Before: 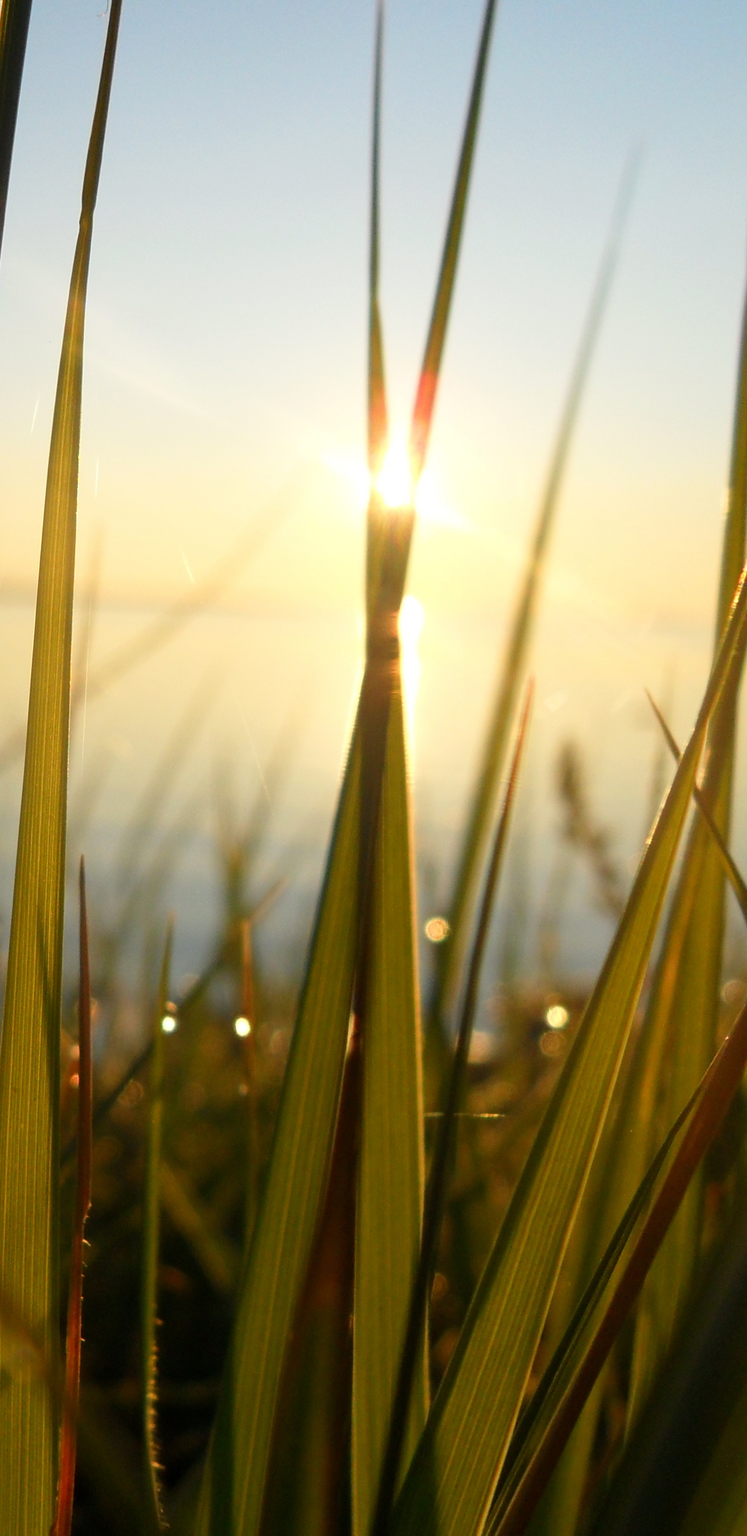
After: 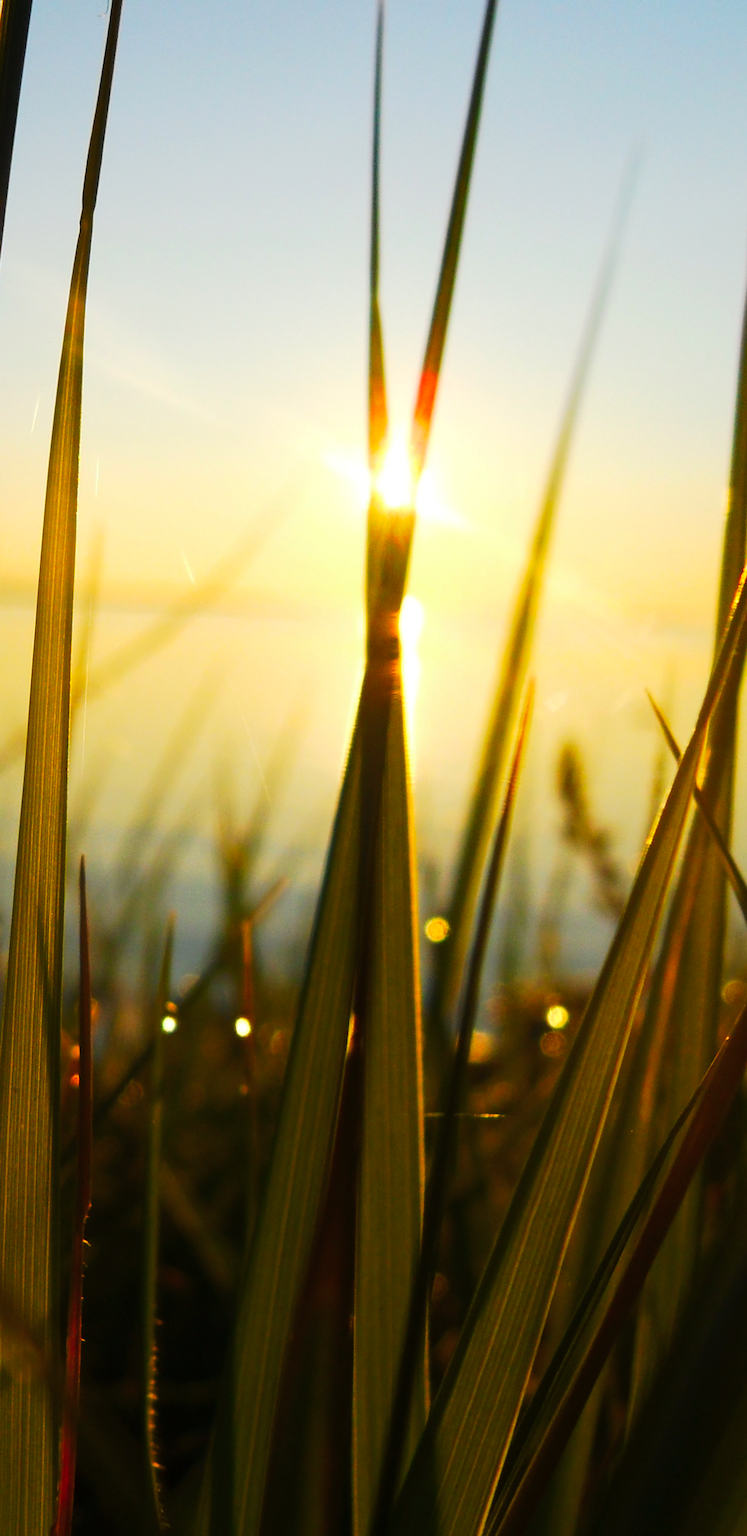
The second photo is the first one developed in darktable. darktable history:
tone curve: curves: ch0 [(0, 0) (0.003, 0.006) (0.011, 0.011) (0.025, 0.02) (0.044, 0.032) (0.069, 0.035) (0.1, 0.046) (0.136, 0.063) (0.177, 0.089) (0.224, 0.12) (0.277, 0.16) (0.335, 0.206) (0.399, 0.268) (0.468, 0.359) (0.543, 0.466) (0.623, 0.582) (0.709, 0.722) (0.801, 0.808) (0.898, 0.886) (1, 1)], preserve colors none
color balance rgb: linear chroma grading › global chroma 33.4%
